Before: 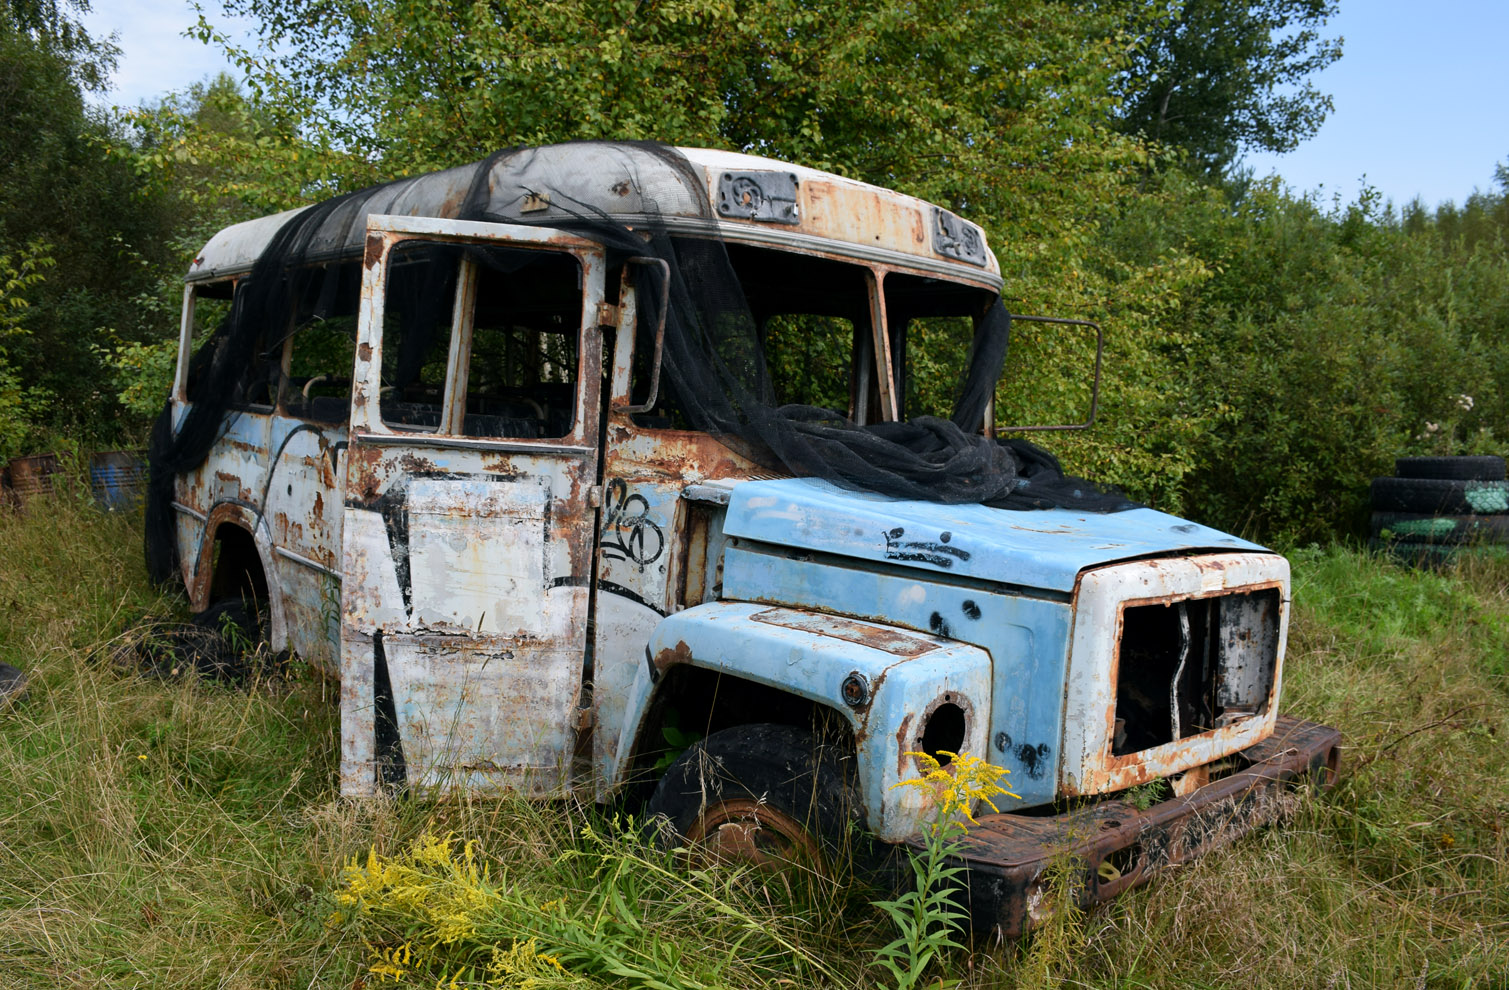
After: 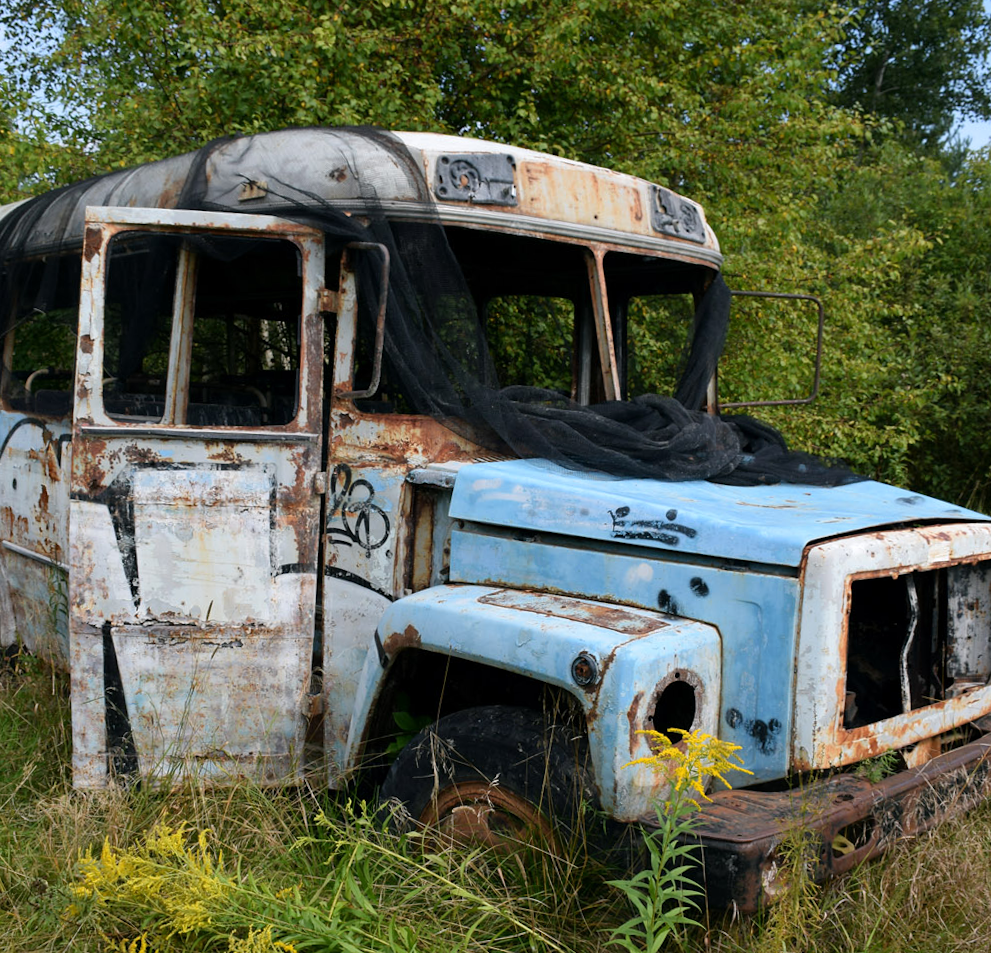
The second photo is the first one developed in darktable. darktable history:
rotate and perspective: rotation -1.42°, crop left 0.016, crop right 0.984, crop top 0.035, crop bottom 0.965
crop and rotate: left 17.732%, right 15.423%
tone equalizer: on, module defaults
